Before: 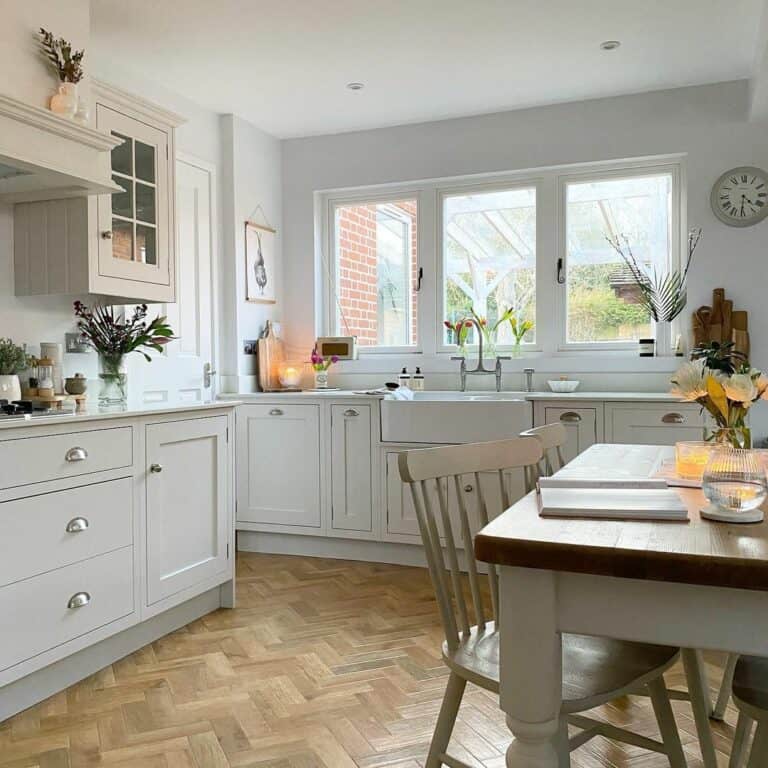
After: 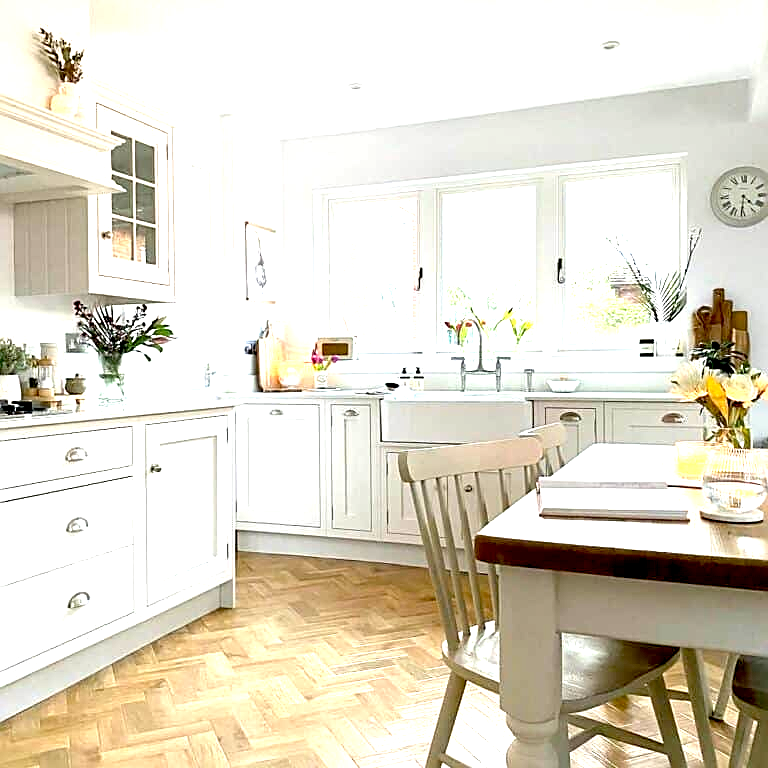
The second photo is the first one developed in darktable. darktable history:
sharpen: on, module defaults
exposure: black level correction 0.009, exposure 1.425 EV, compensate highlight preservation false
